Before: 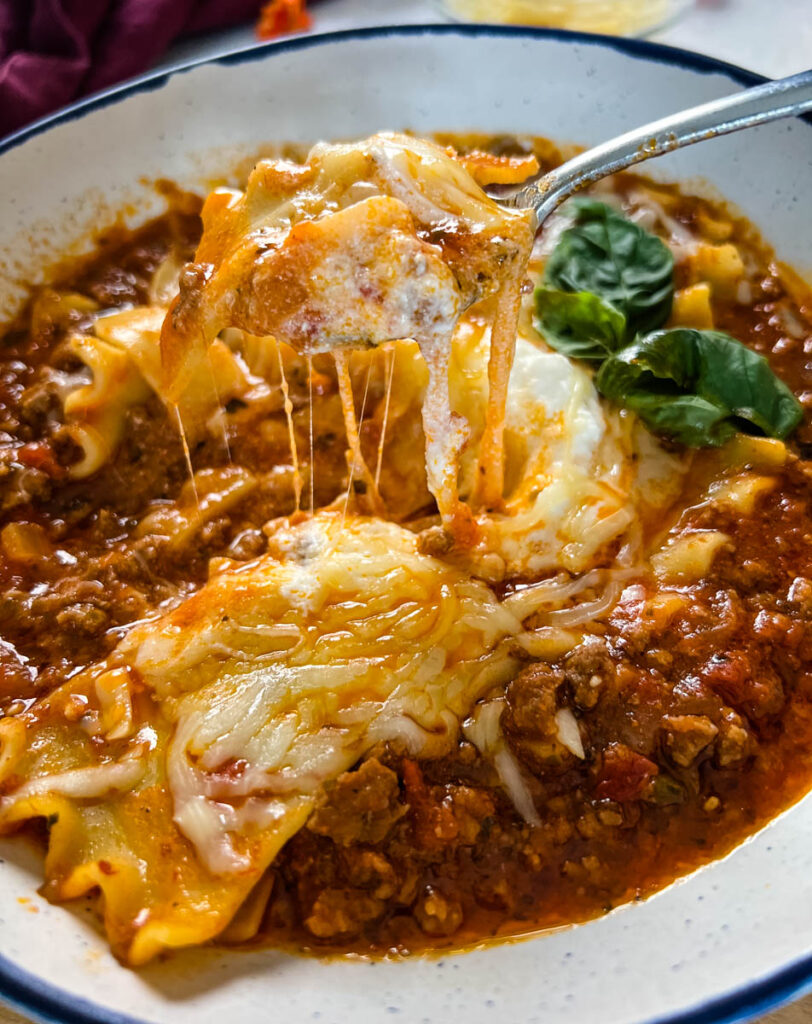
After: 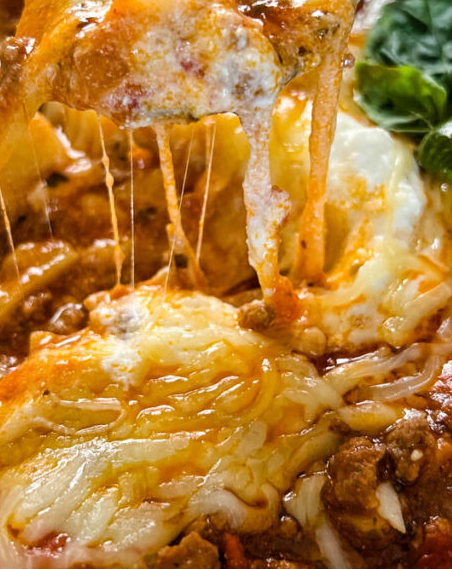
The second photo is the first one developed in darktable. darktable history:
crop and rotate: left 22.101%, top 22.137%, right 22.229%, bottom 22.208%
